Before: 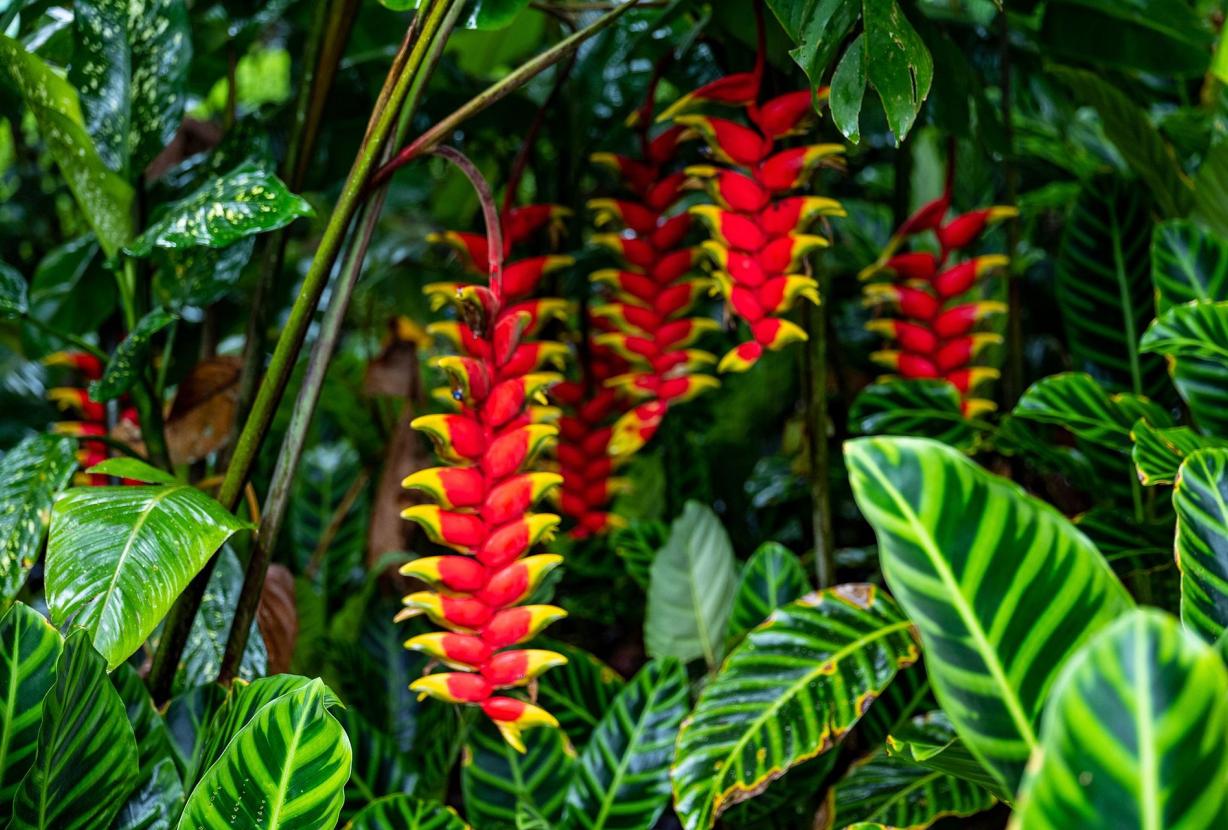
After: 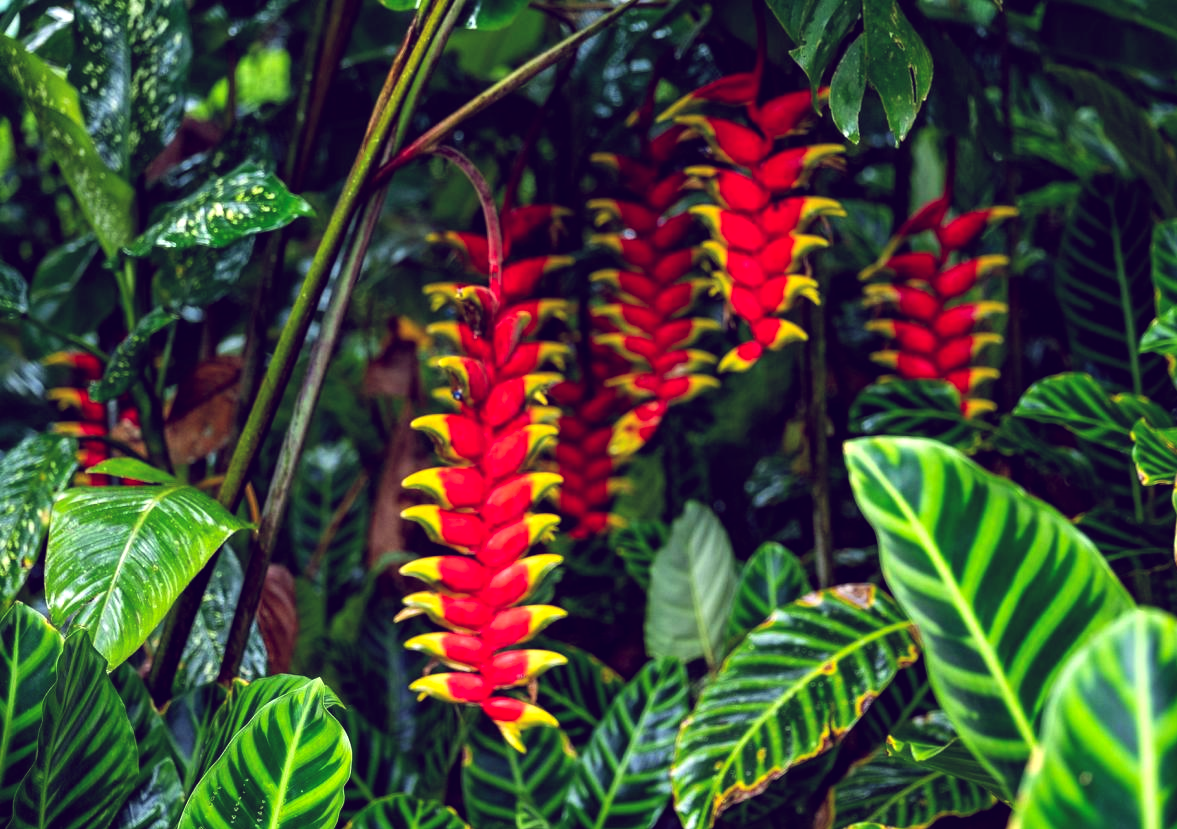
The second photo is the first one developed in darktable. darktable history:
color balance: lift [1.001, 0.997, 0.99, 1.01], gamma [1.007, 1, 0.975, 1.025], gain [1, 1.065, 1.052, 0.935], contrast 13.25%
crop: right 4.126%, bottom 0.031%
